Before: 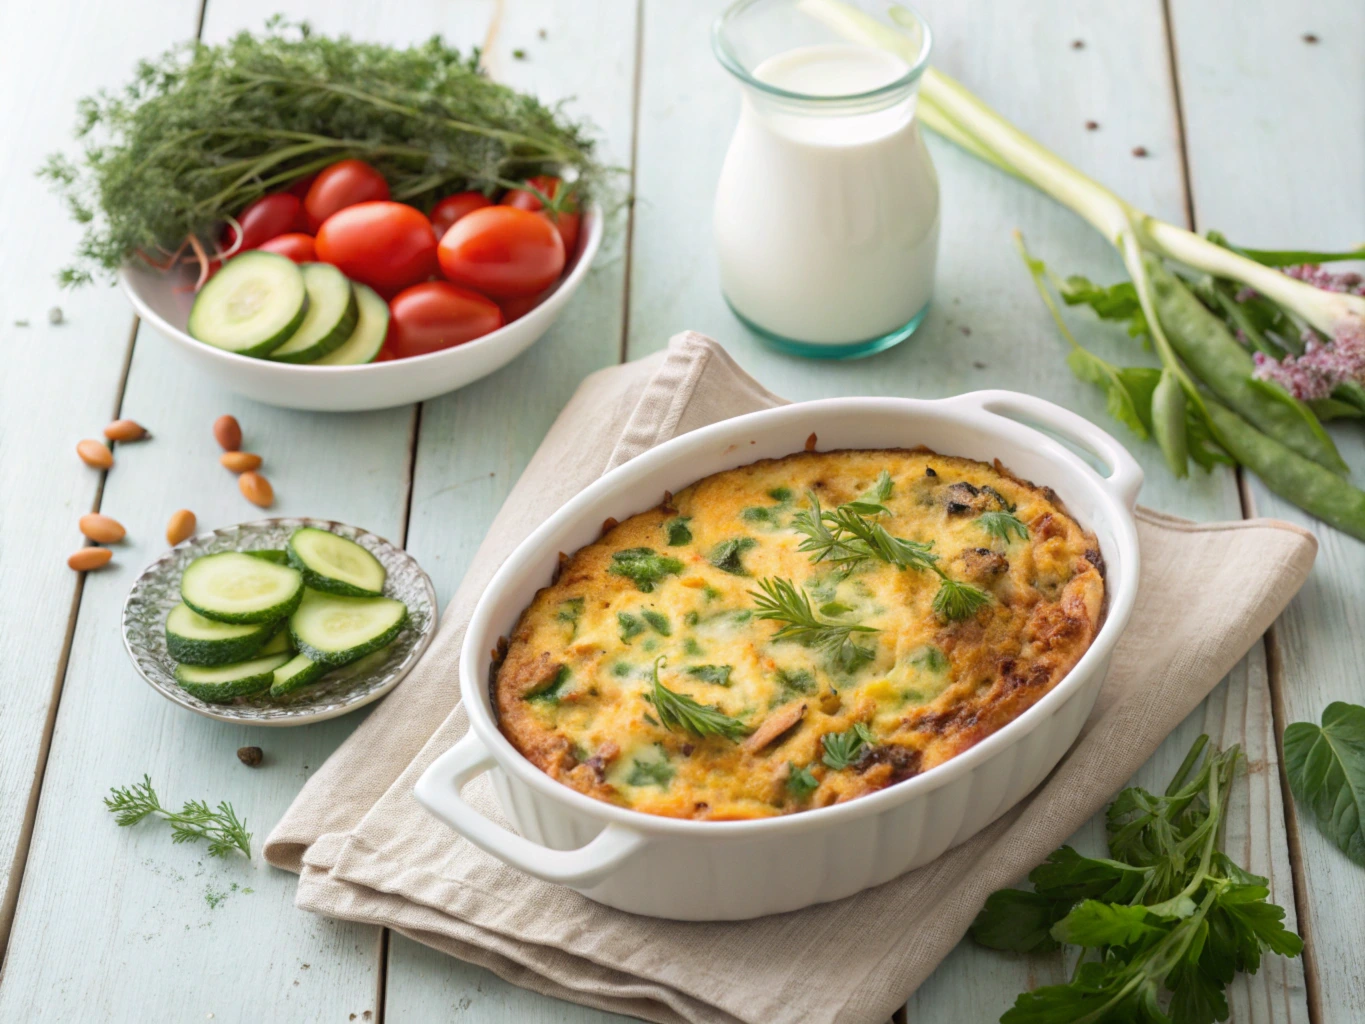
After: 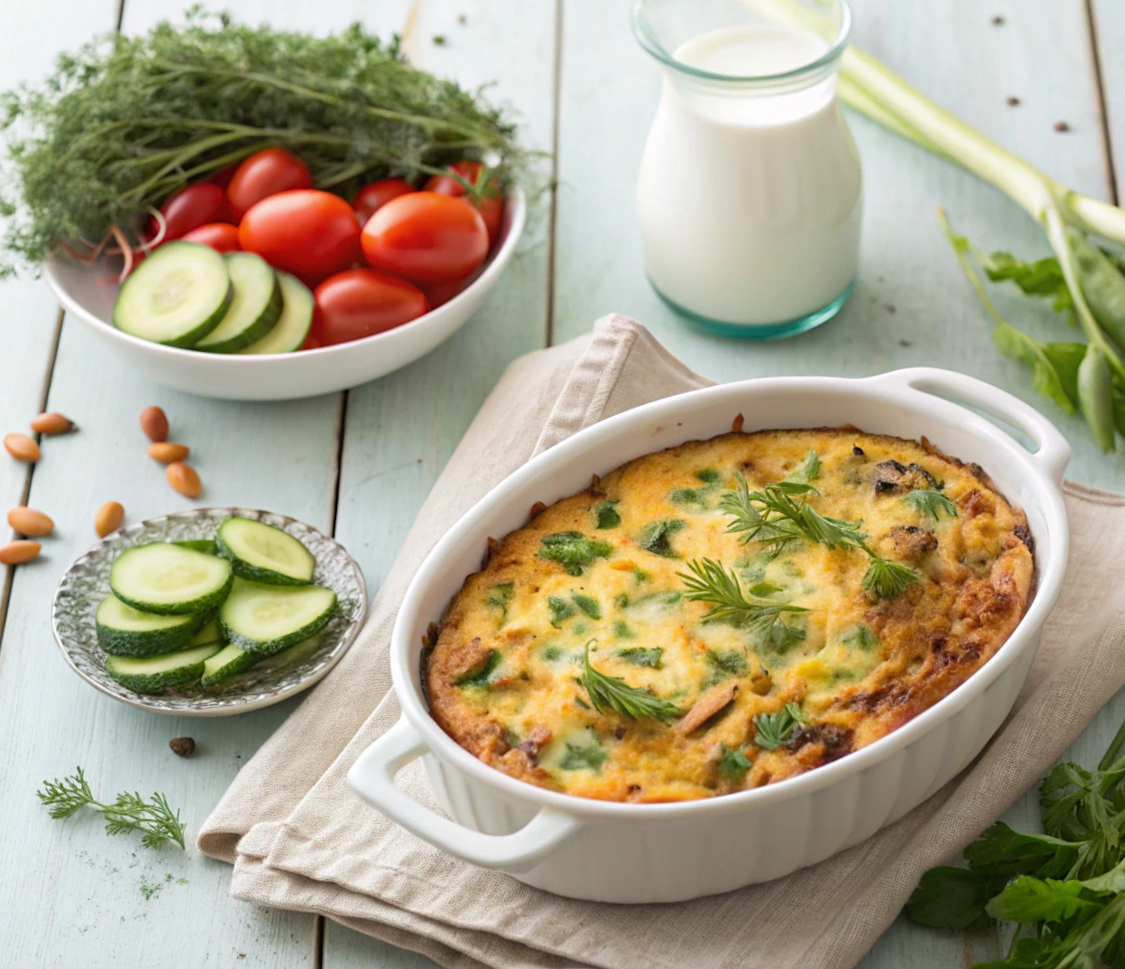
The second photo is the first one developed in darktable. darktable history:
sharpen: amount 0.2
crop and rotate: angle 1°, left 4.281%, top 0.642%, right 11.383%, bottom 2.486%
